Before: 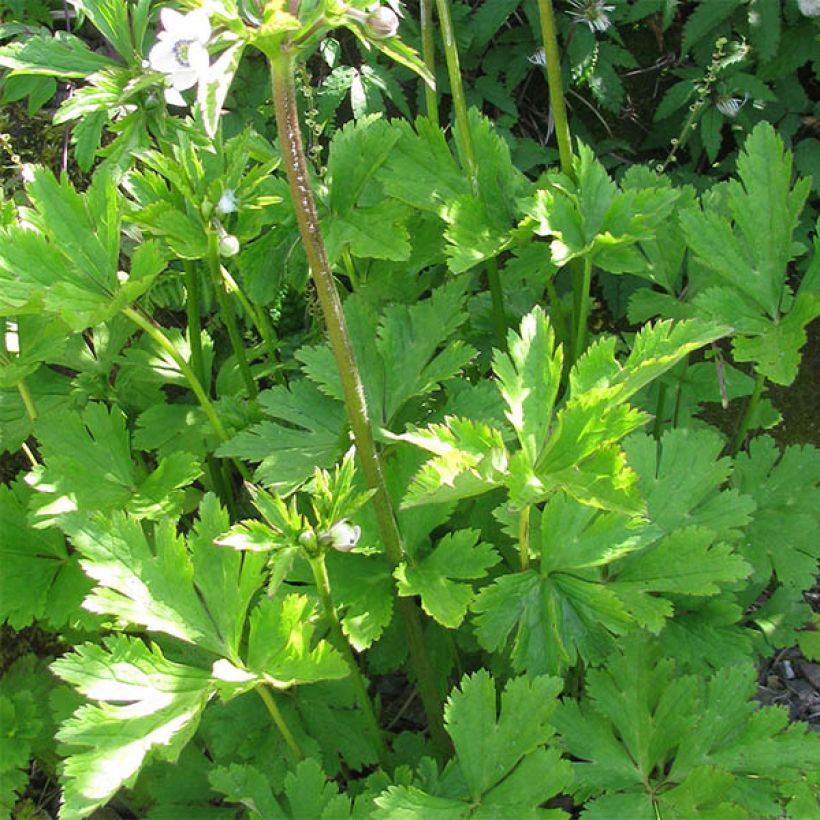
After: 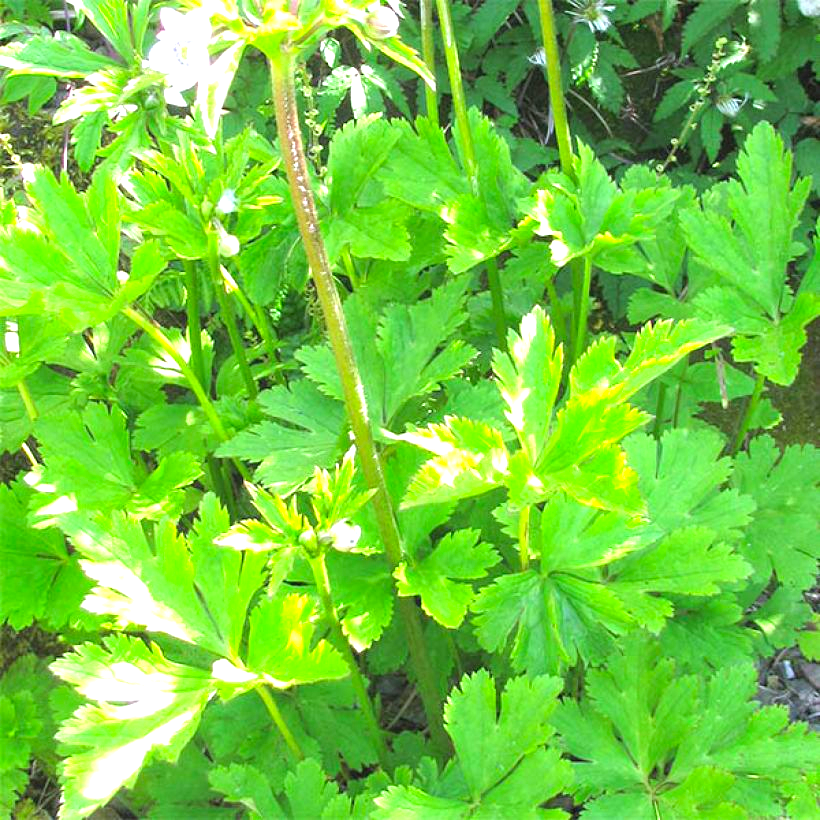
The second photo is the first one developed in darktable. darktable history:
contrast brightness saturation: brightness 0.09, saturation 0.19
white balance: red 0.98, blue 1.034
exposure: black level correction 0, exposure 1.2 EV, compensate exposure bias true, compensate highlight preservation false
